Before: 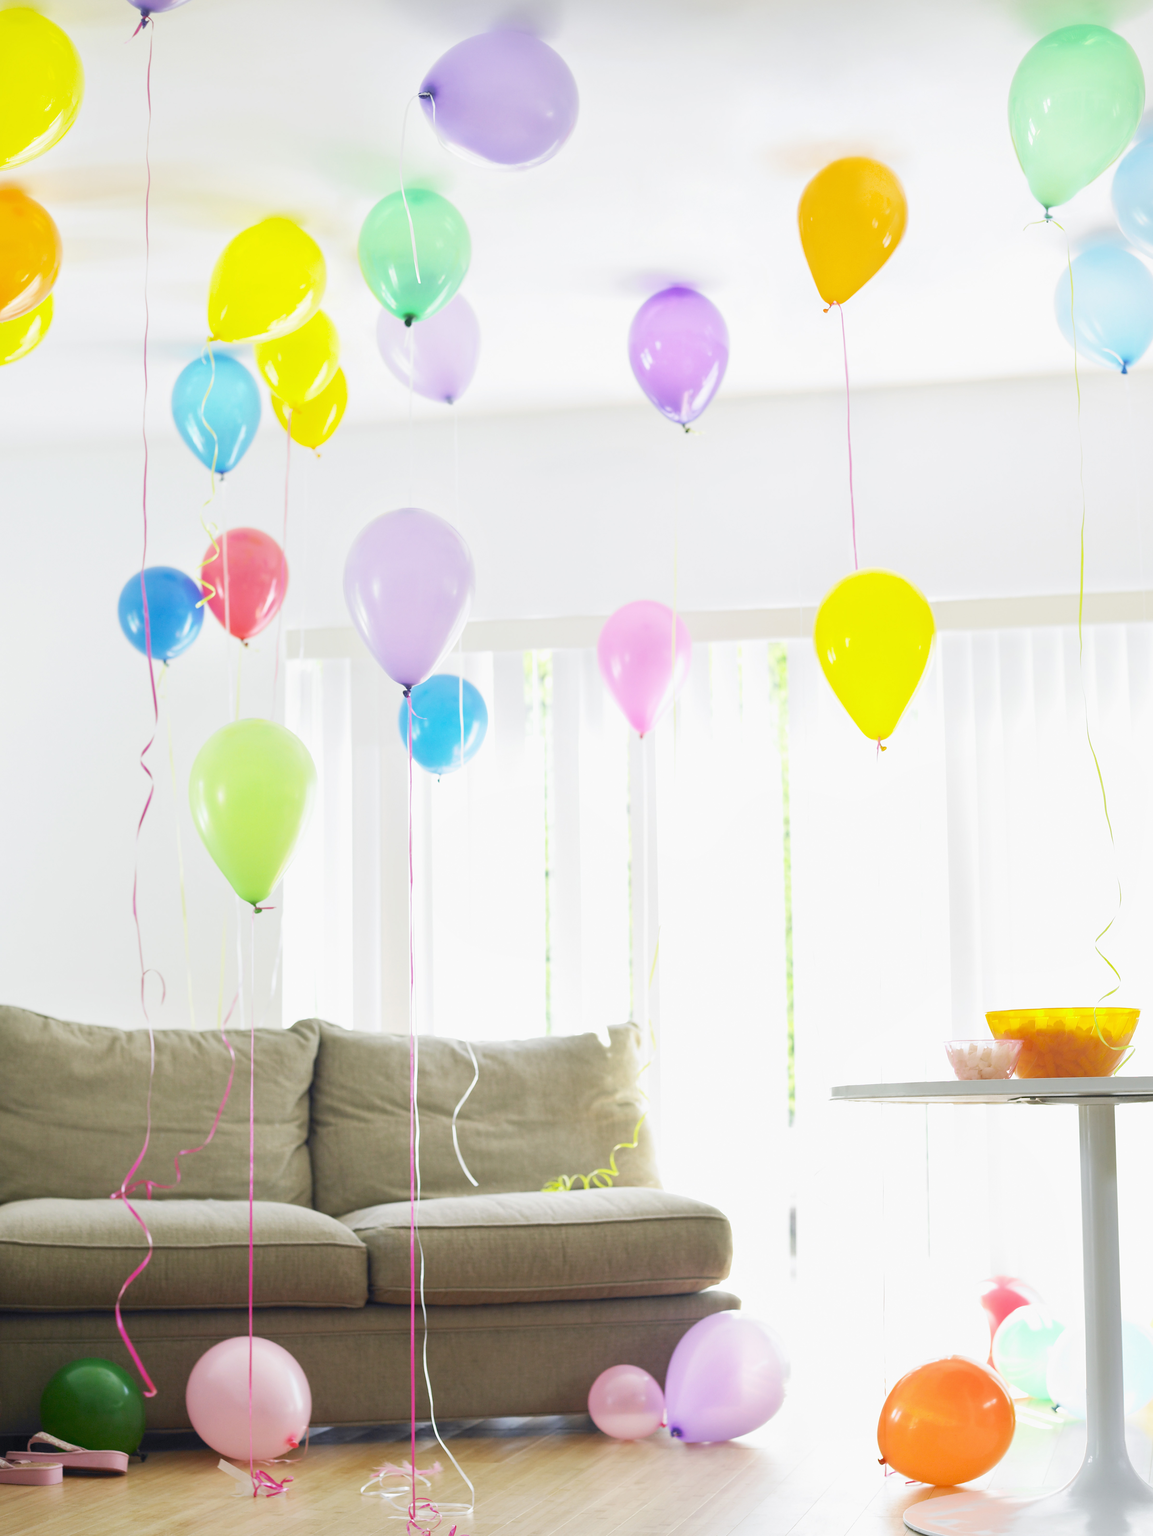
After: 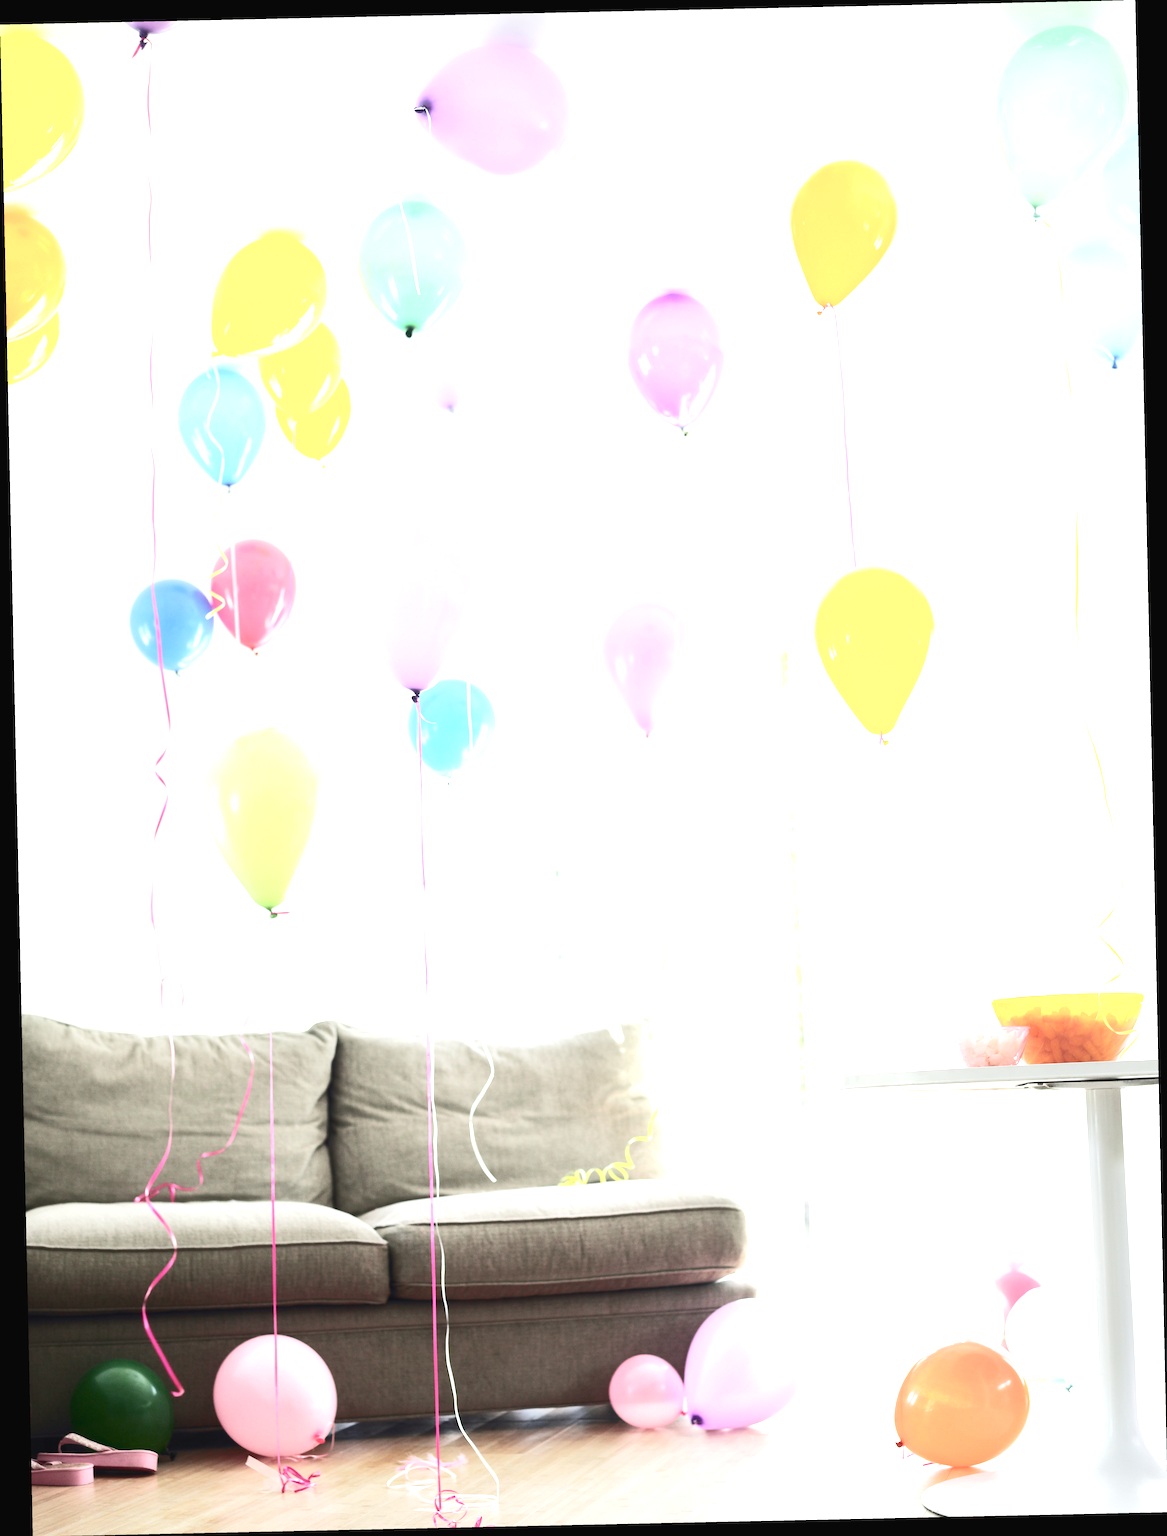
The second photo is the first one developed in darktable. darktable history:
color balance rgb: perceptual saturation grading › highlights -31.88%, perceptual saturation grading › mid-tones 5.8%, perceptual saturation grading › shadows 18.12%, perceptual brilliance grading › highlights 3.62%, perceptual brilliance grading › mid-tones -18.12%, perceptual brilliance grading › shadows -41.3%
exposure: exposure 0.781 EV, compensate highlight preservation false
rotate and perspective: rotation -1.24°, automatic cropping off
tone curve: curves: ch0 [(0, 0.023) (0.217, 0.19) (0.754, 0.801) (1, 0.977)]; ch1 [(0, 0) (0.392, 0.398) (0.5, 0.5) (0.521, 0.529) (0.56, 0.592) (1, 1)]; ch2 [(0, 0) (0.5, 0.5) (0.579, 0.561) (0.65, 0.657) (1, 1)], color space Lab, independent channels, preserve colors none
